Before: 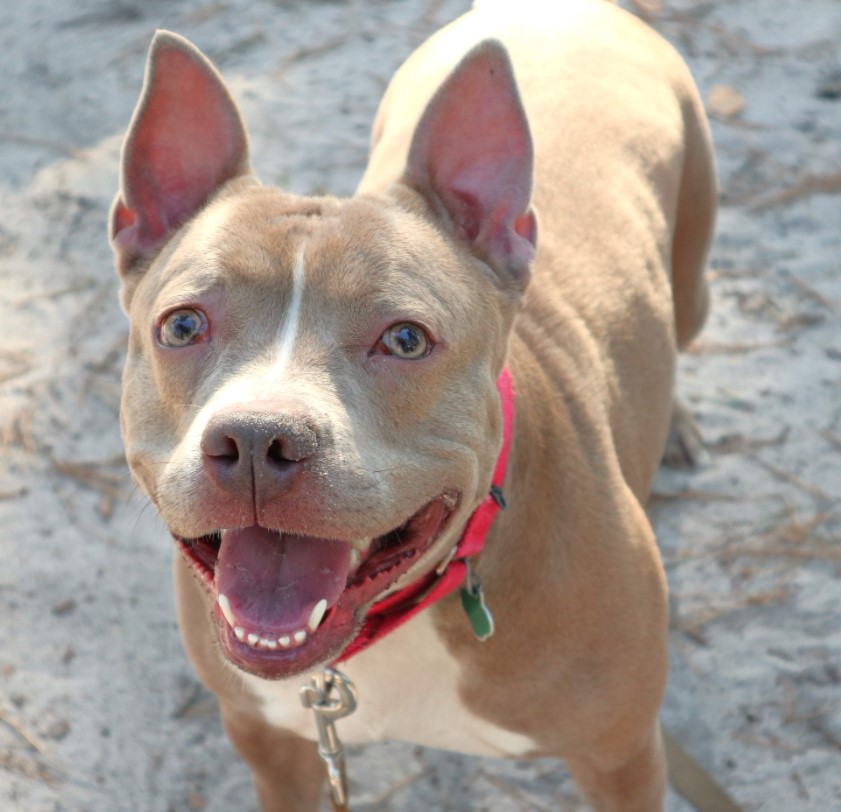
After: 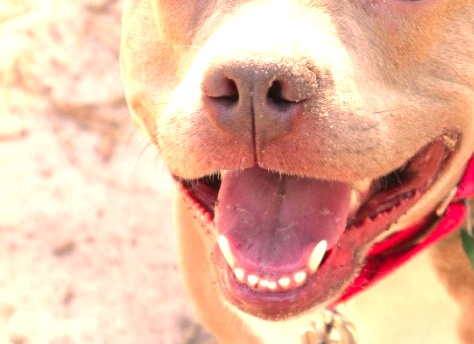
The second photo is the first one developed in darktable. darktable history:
exposure: black level correction 0, exposure 1.2 EV, compensate exposure bias true, compensate highlight preservation false
crop: top 44.297%, right 43.556%, bottom 13.274%
color correction: highlights a* 21.8, highlights b* 22.44
